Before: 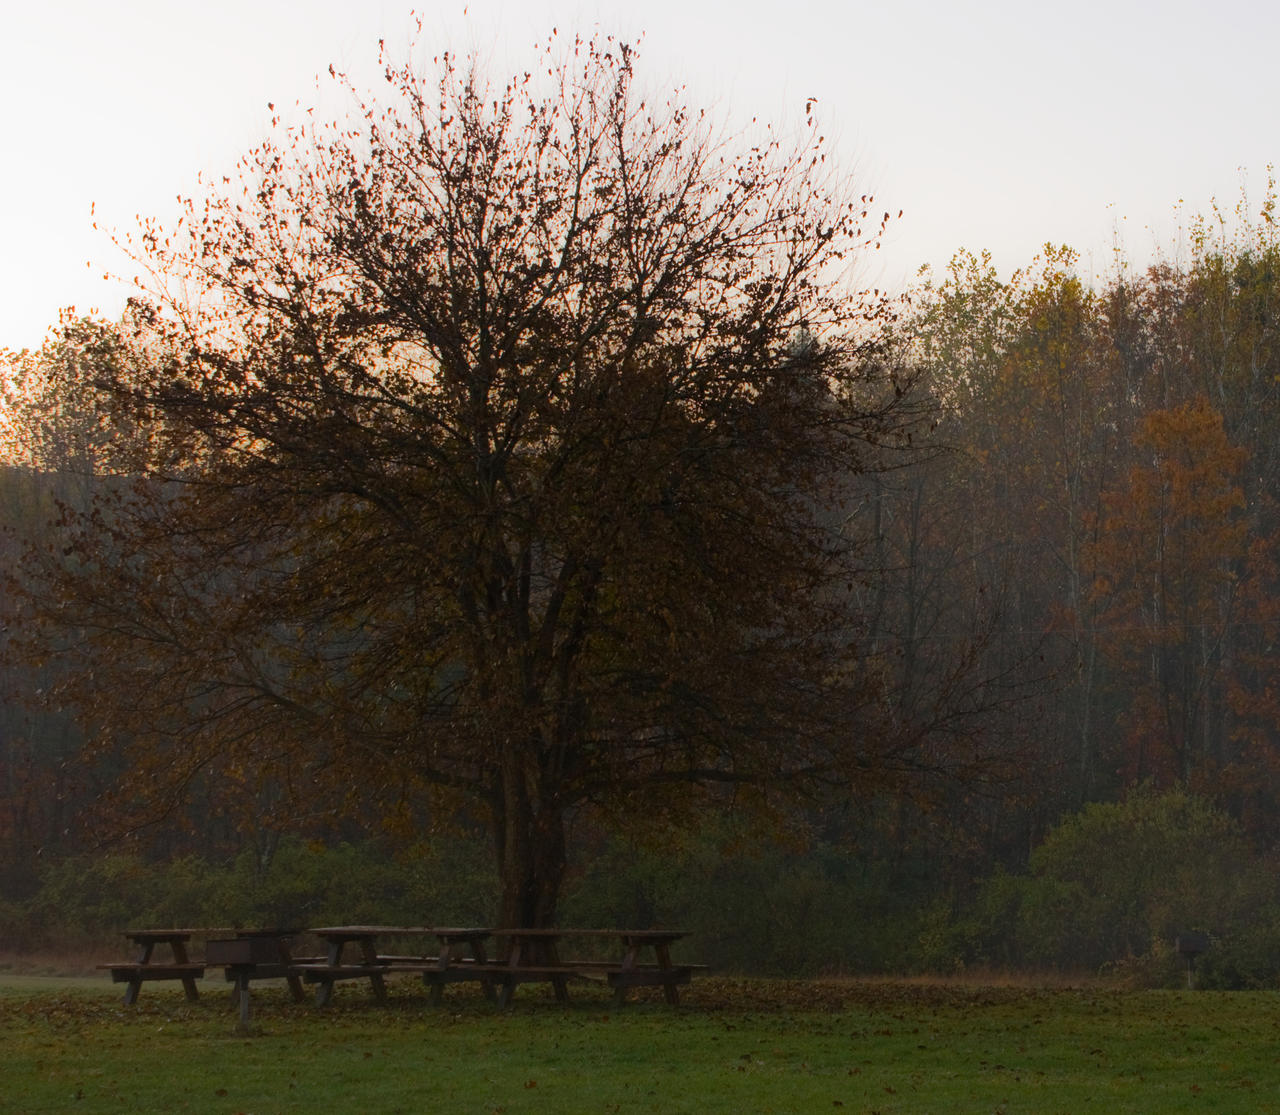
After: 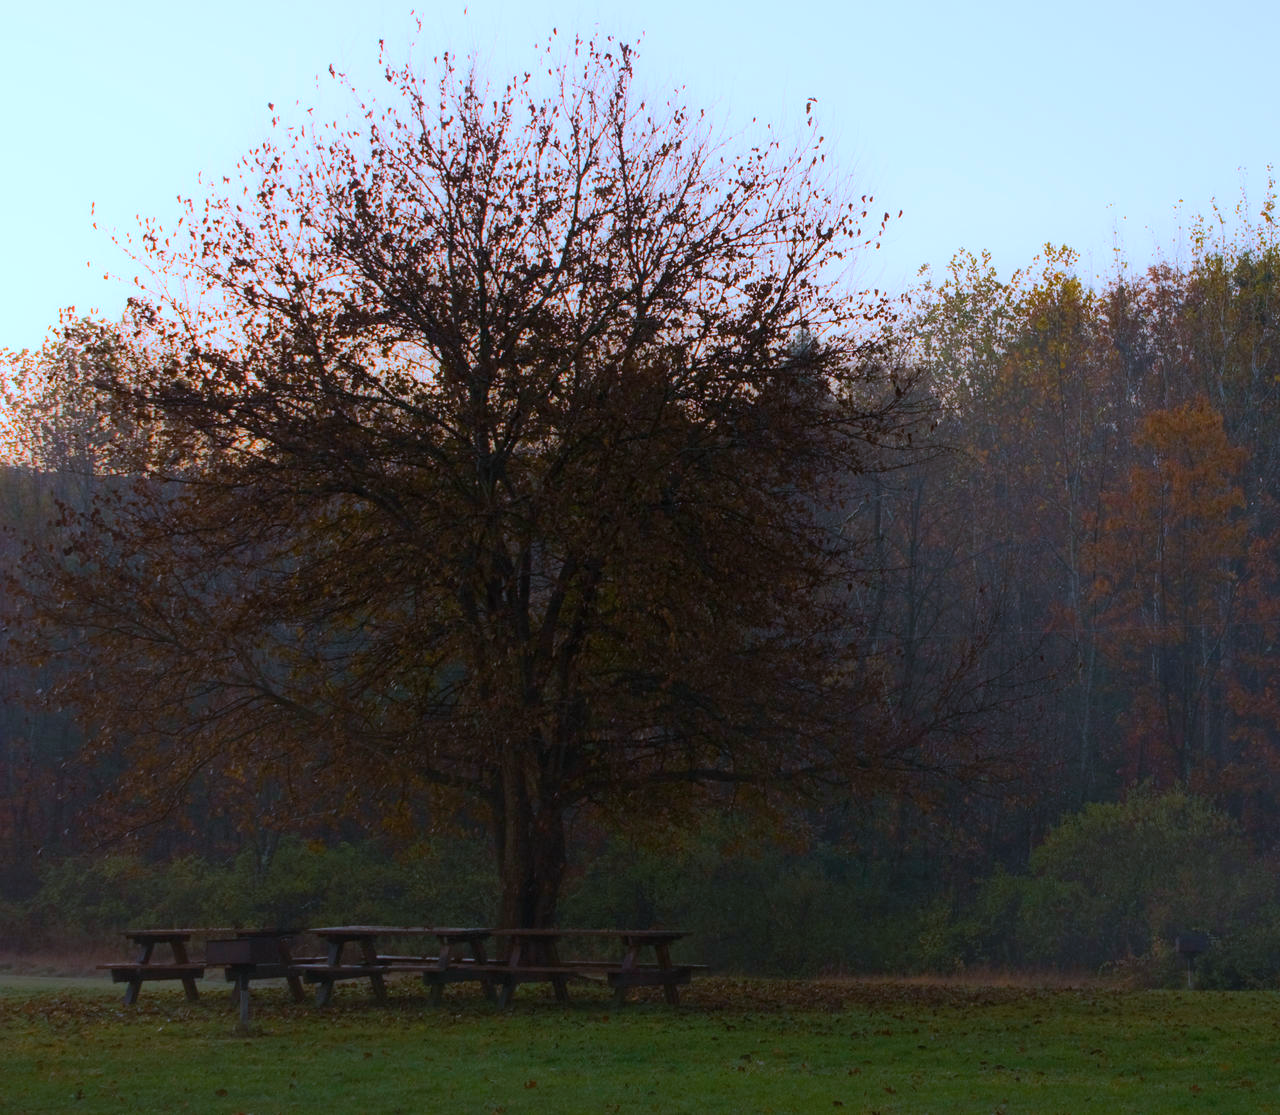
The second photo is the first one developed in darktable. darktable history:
color balance rgb: shadows lift › luminance -10.006%, shadows fall-off 101.897%, perceptual saturation grading › global saturation 10.614%, mask middle-gray fulcrum 22.213%, global vibrance 25.537%
color calibration: illuminant as shot in camera, x 0.369, y 0.382, temperature 4320.48 K
color correction: highlights a* -2.37, highlights b* -18.37
